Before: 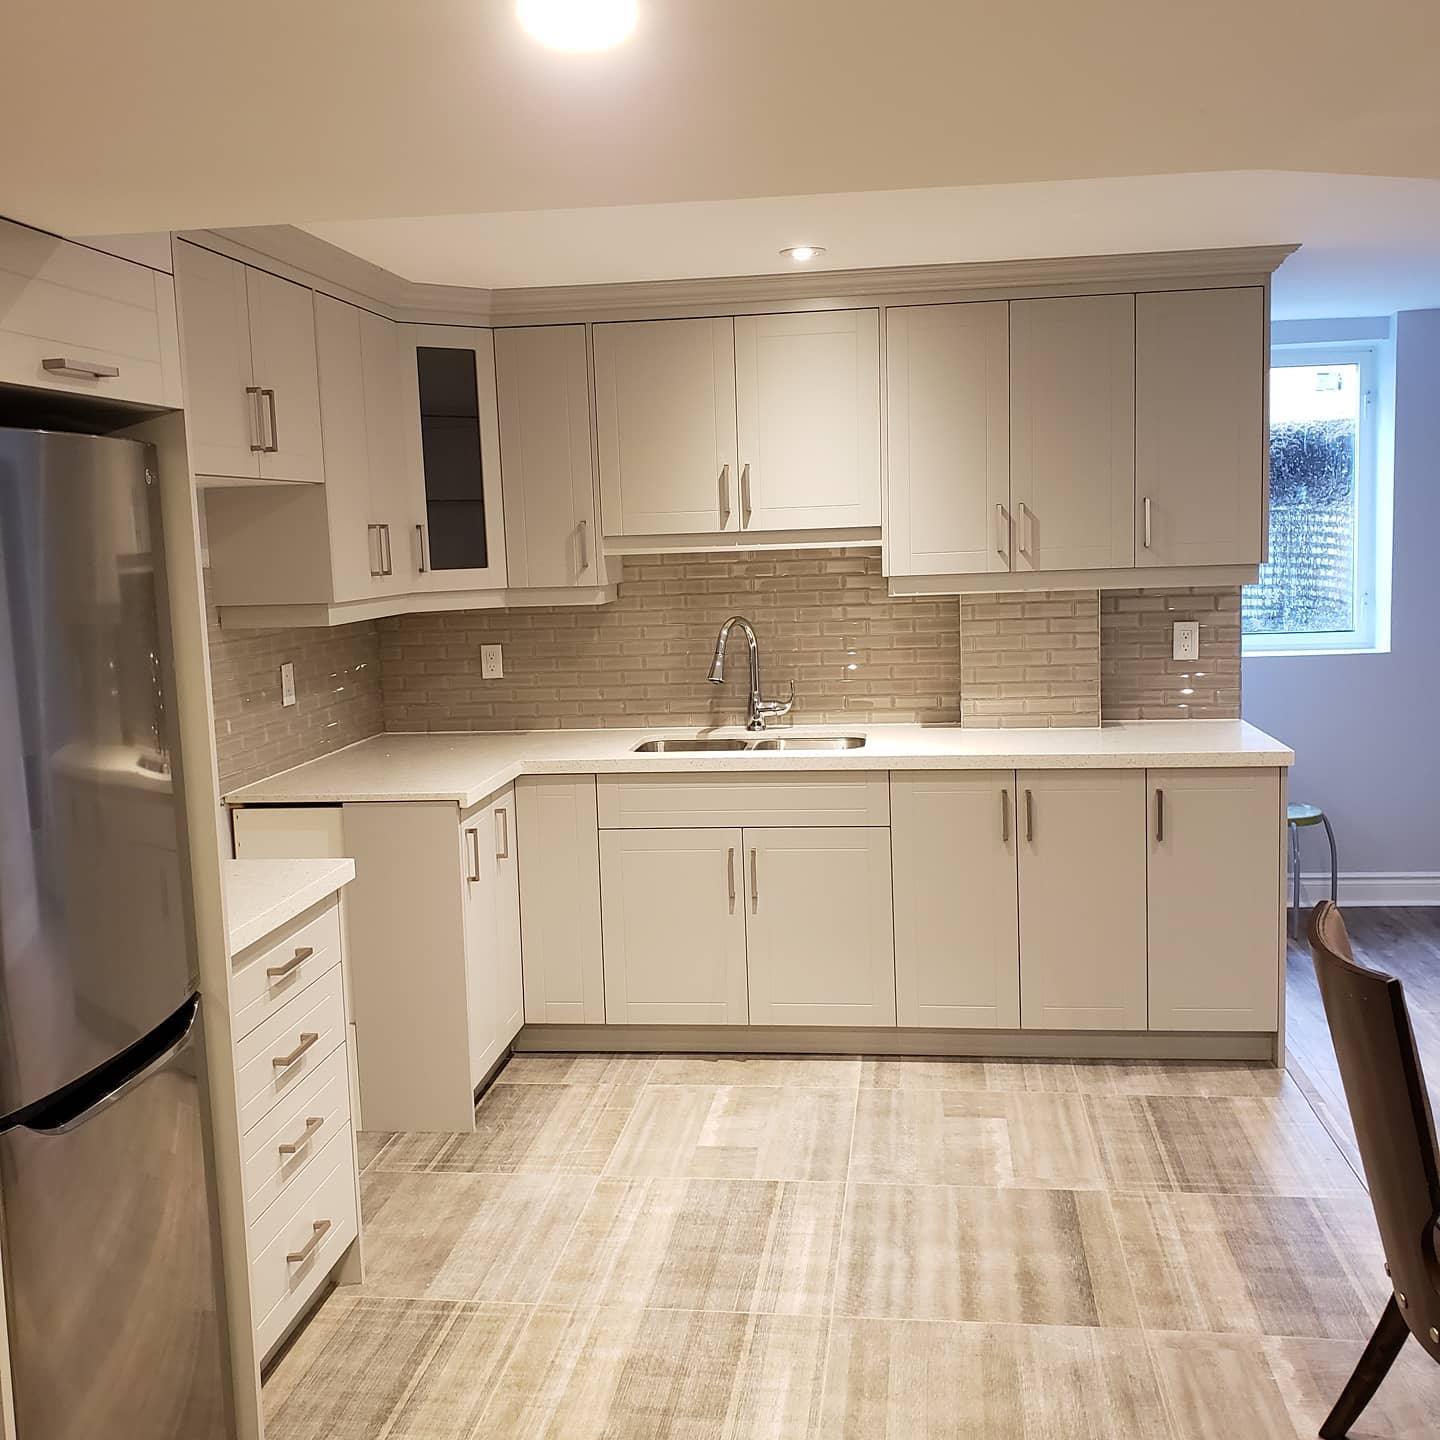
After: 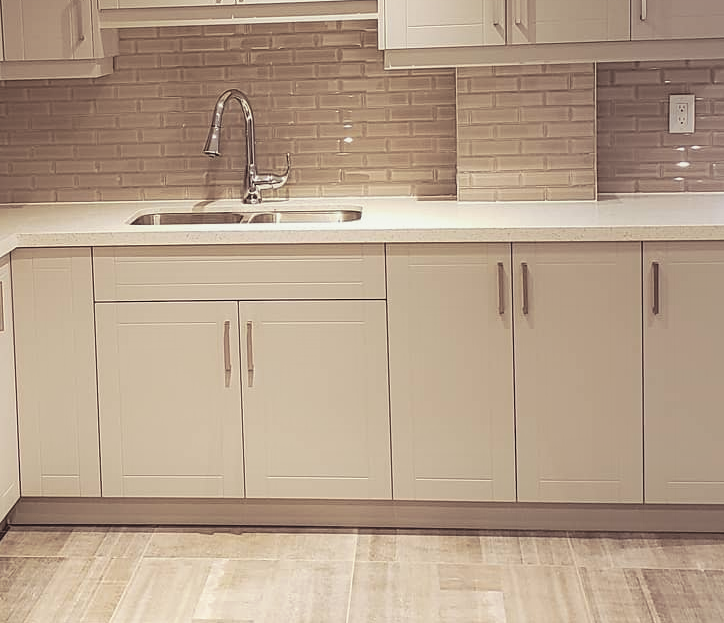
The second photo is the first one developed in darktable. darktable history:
split-toning: shadows › saturation 0.2
crop: left 35.03%, top 36.625%, right 14.663%, bottom 20.057%
contrast equalizer: y [[0.439, 0.44, 0.442, 0.457, 0.493, 0.498], [0.5 ×6], [0.5 ×6], [0 ×6], [0 ×6]]
